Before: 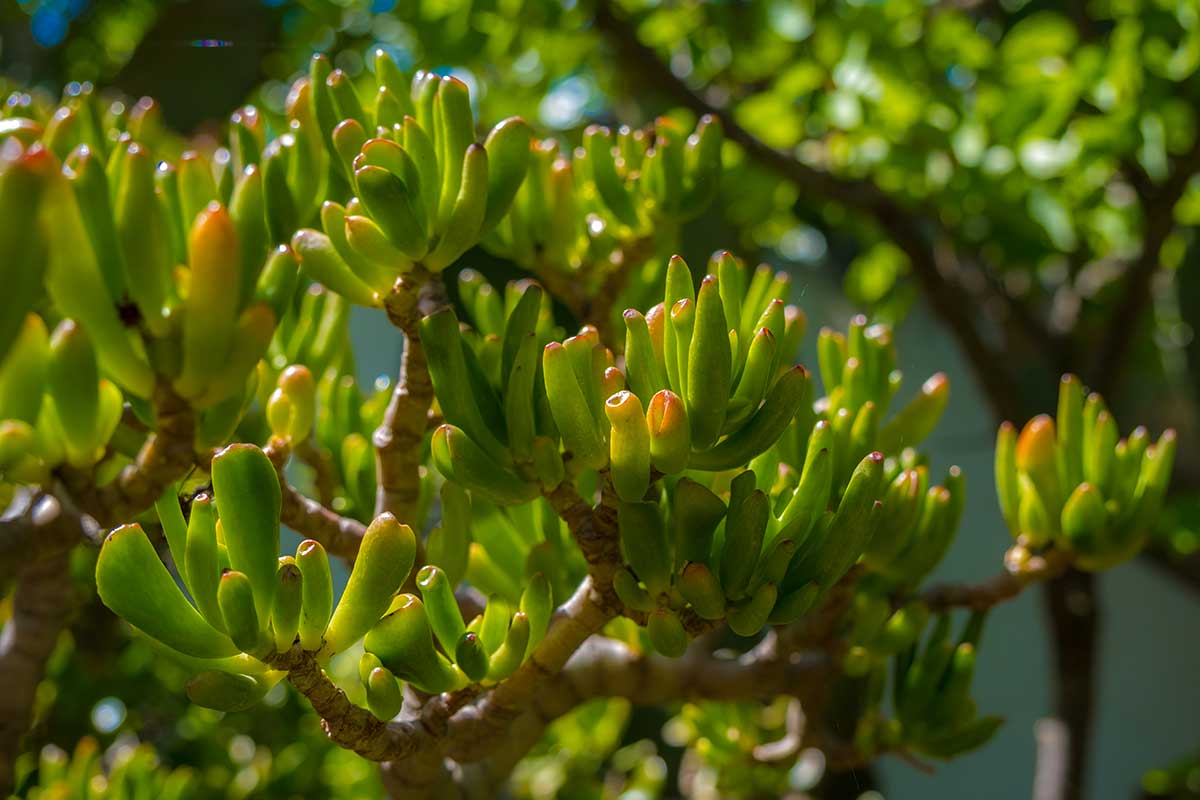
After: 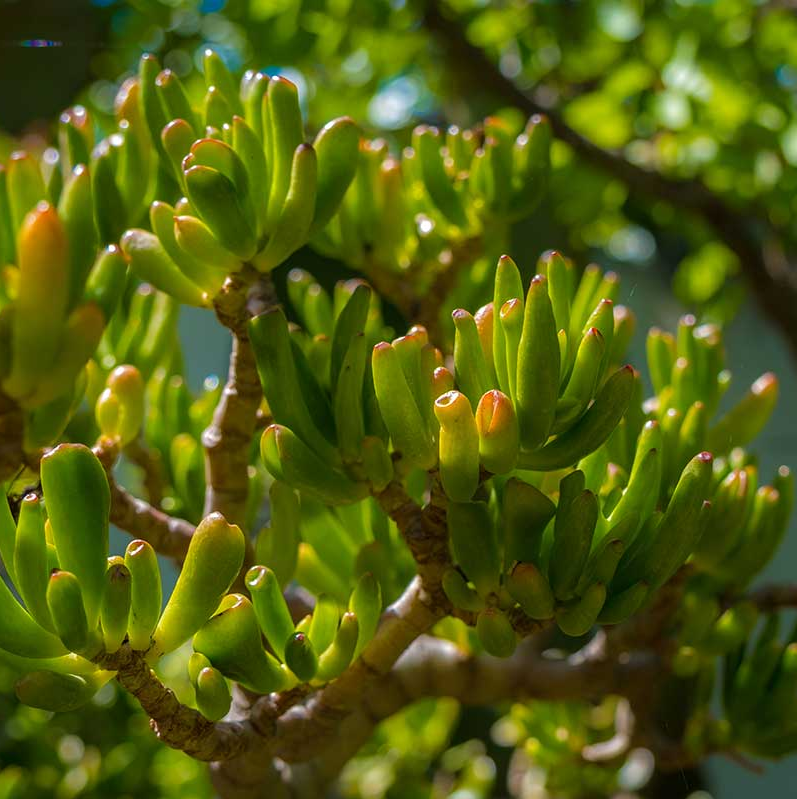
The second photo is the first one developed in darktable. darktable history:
crop and rotate: left 14.304%, right 19.254%
